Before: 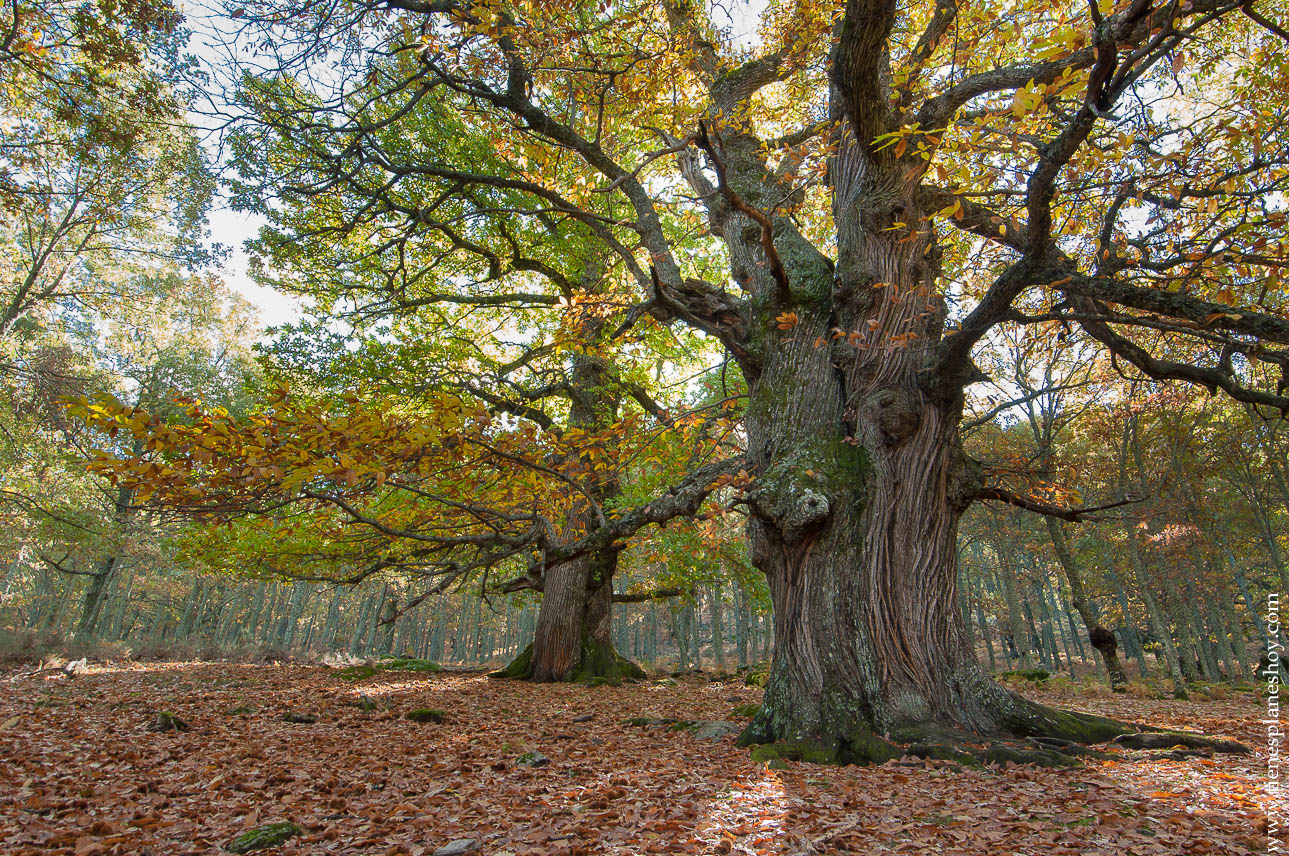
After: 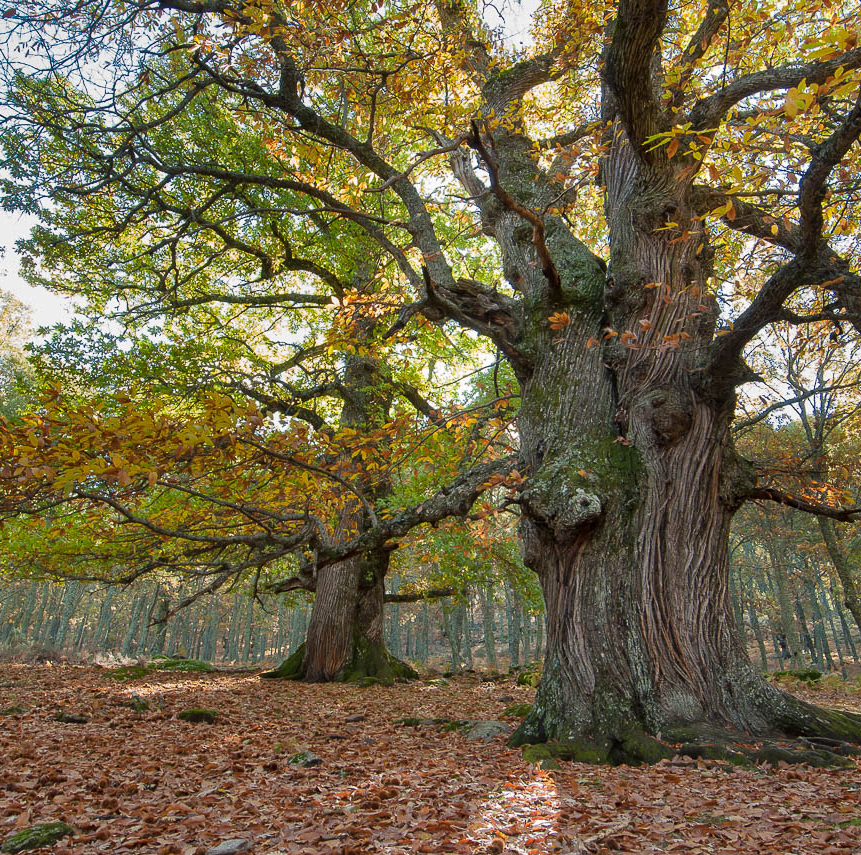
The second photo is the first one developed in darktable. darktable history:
shadows and highlights: shadows 40, highlights -54, highlights color adjustment 46%, low approximation 0.01, soften with gaussian
crop and rotate: left 17.732%, right 15.423%
exposure: black level correction 0.001, compensate highlight preservation false
